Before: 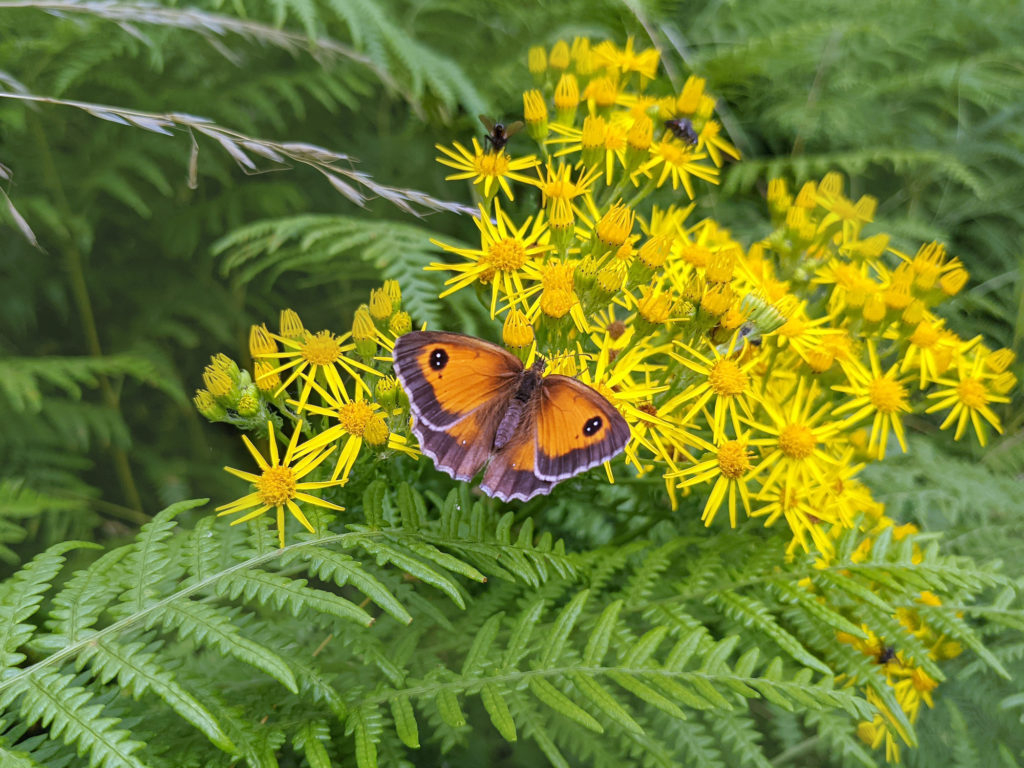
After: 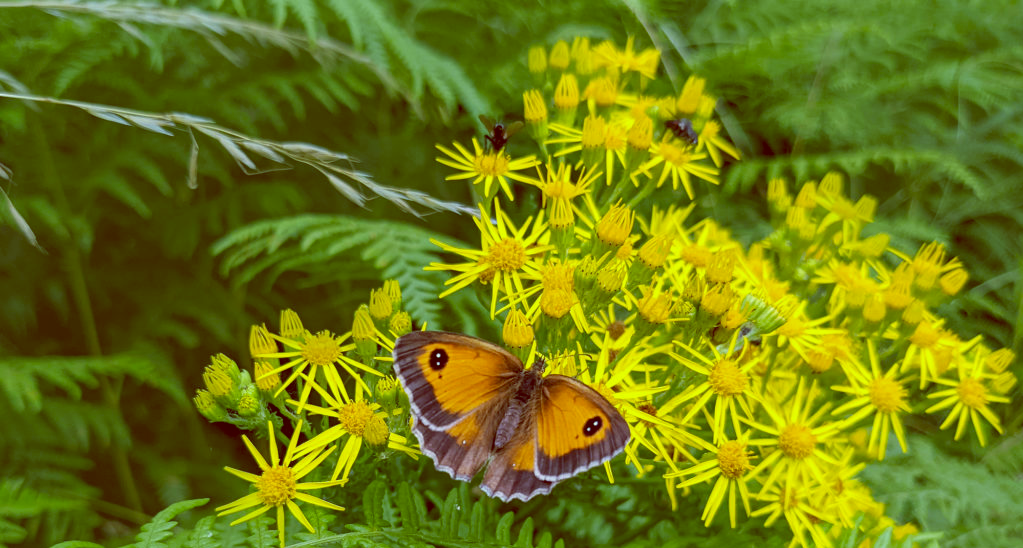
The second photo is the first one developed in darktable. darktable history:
color balance: lift [1, 1.015, 0.987, 0.985], gamma [1, 0.959, 1.042, 0.958], gain [0.927, 0.938, 1.072, 0.928], contrast 1.5%
crop: bottom 28.576%
